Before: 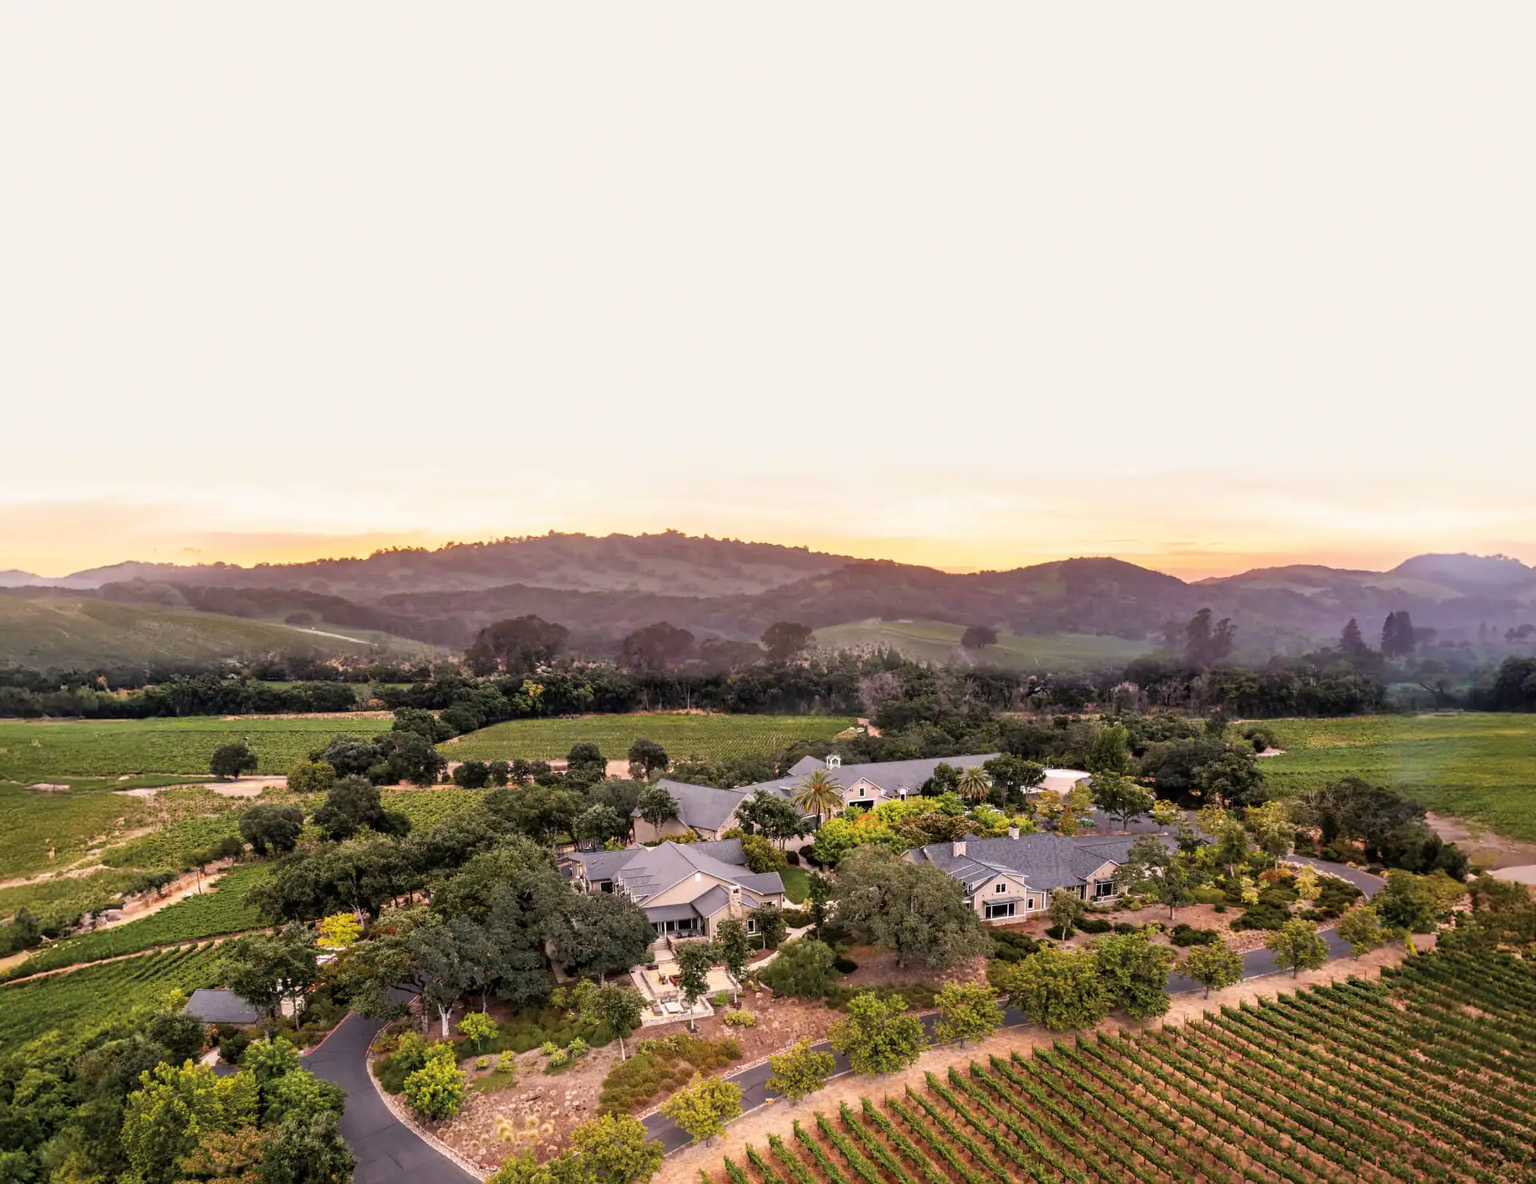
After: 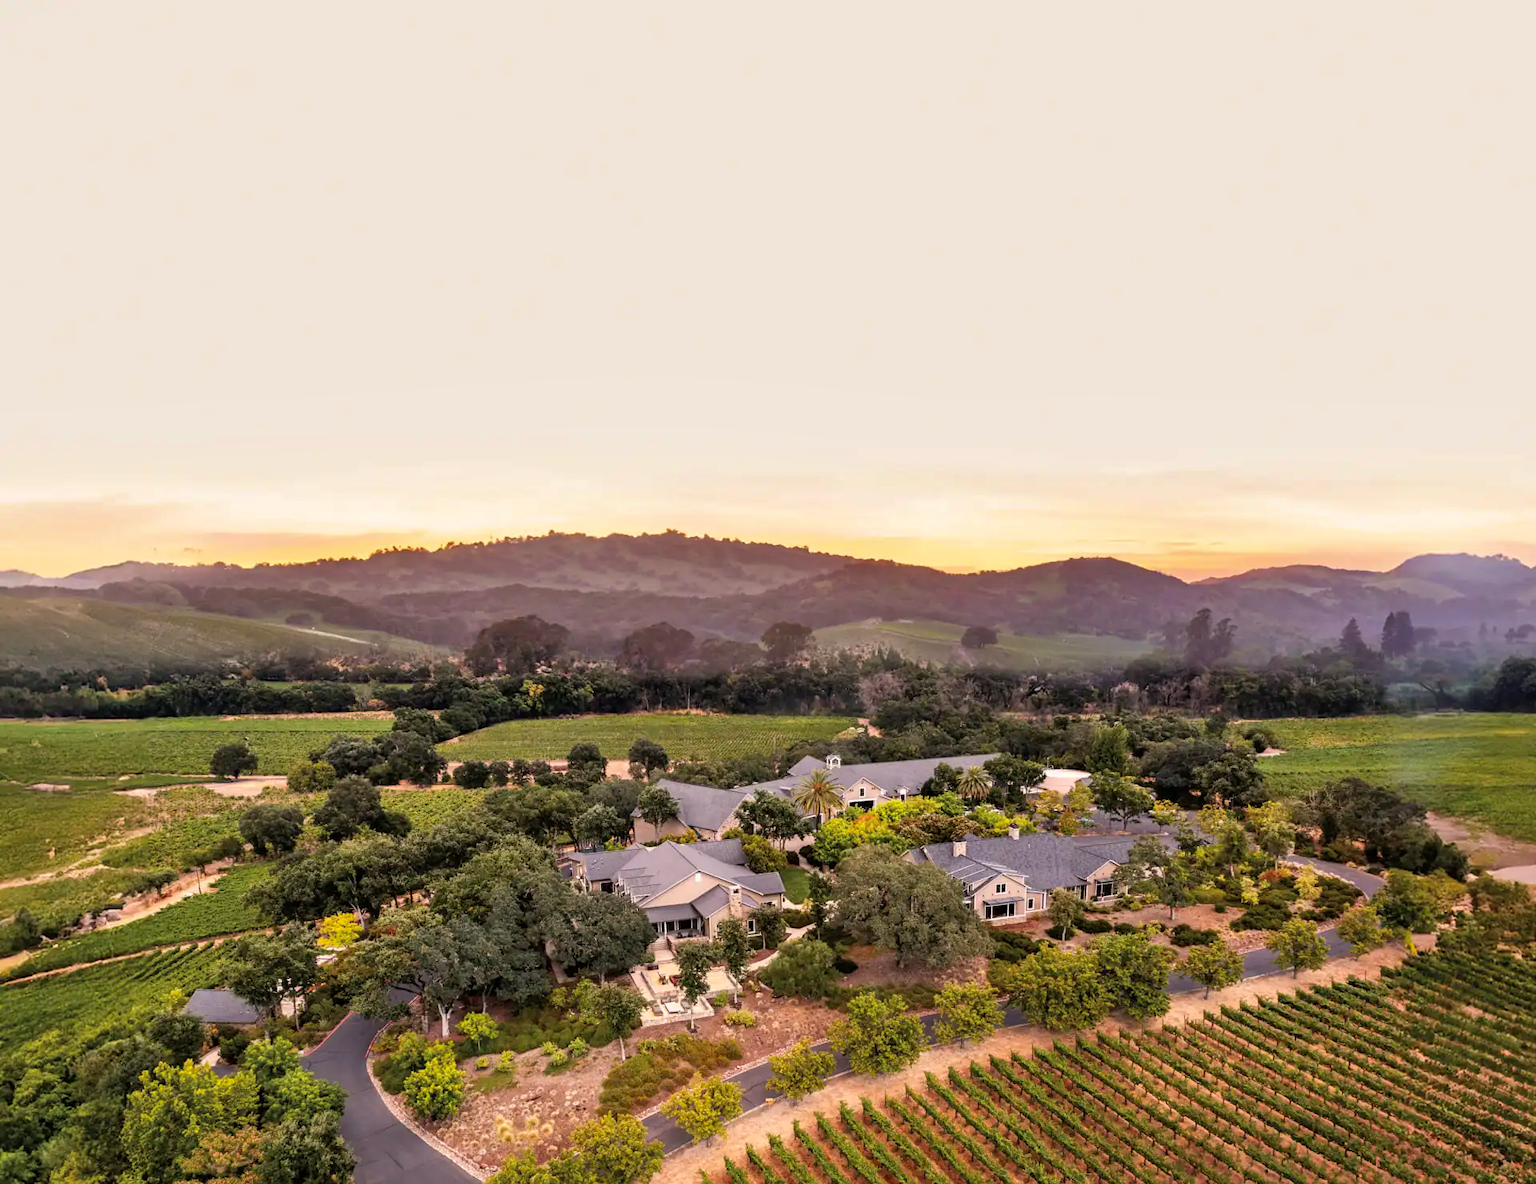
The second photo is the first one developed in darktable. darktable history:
shadows and highlights: white point adjustment 0.05, highlights color adjustment 55.9%, soften with gaussian
color correction: highlights a* 0.816, highlights b* 2.78, saturation 1.1
